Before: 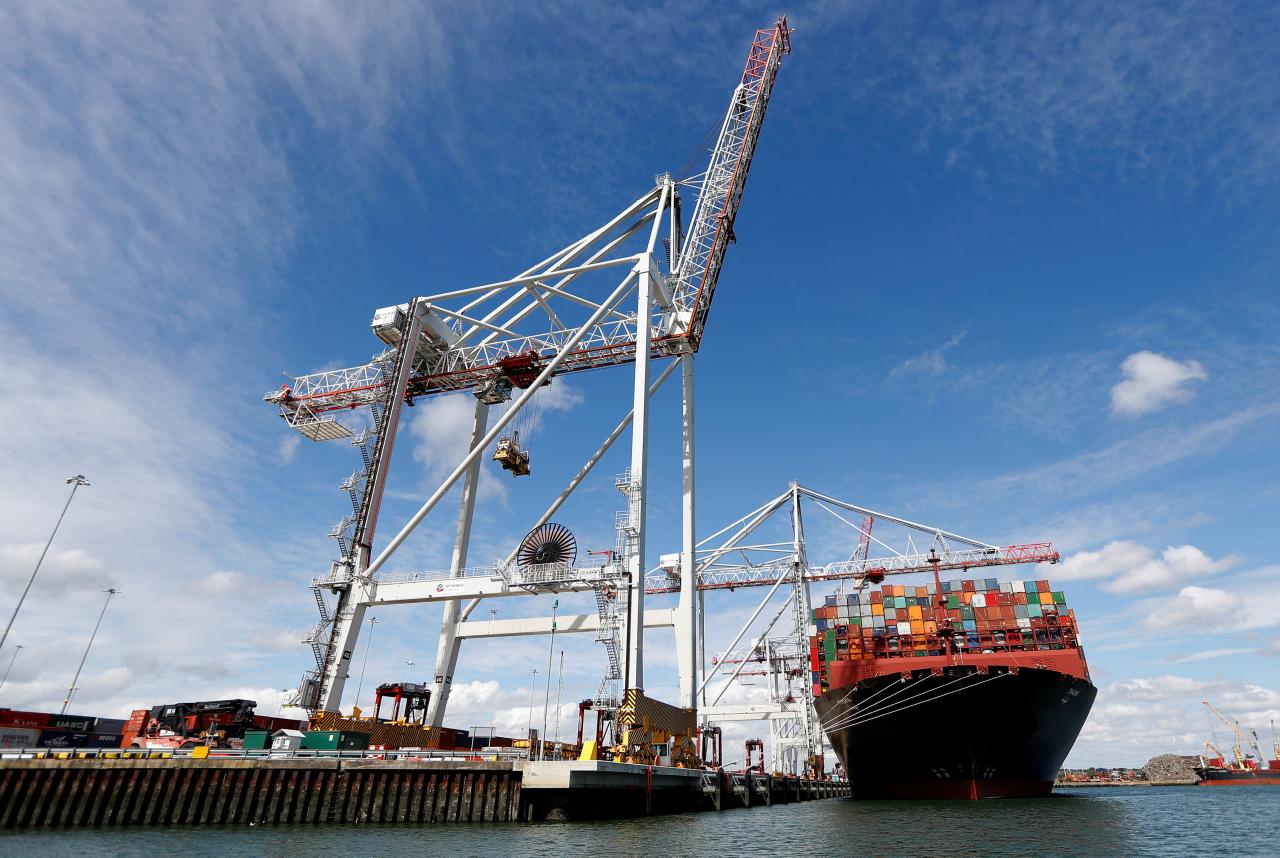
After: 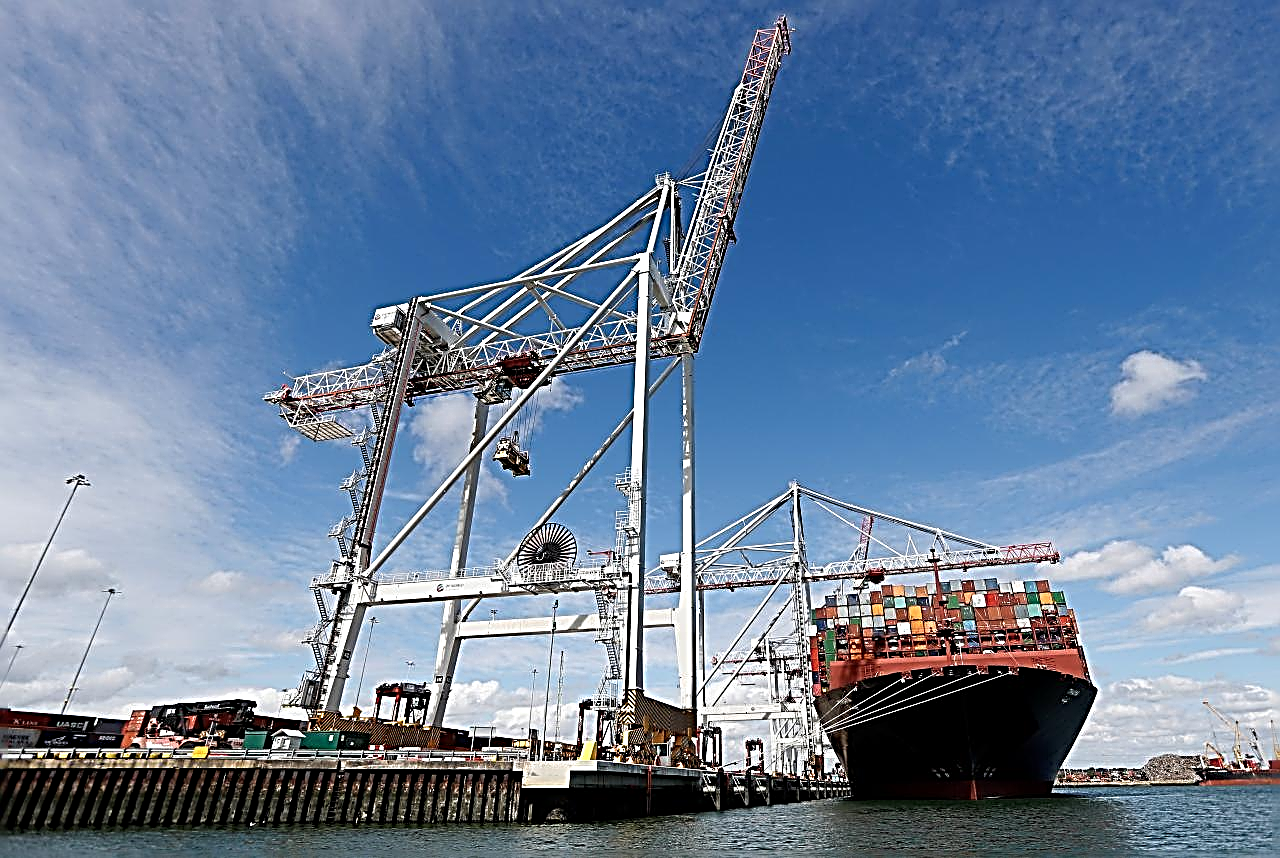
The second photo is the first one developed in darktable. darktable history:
color zones: curves: ch1 [(0.077, 0.436) (0.25, 0.5) (0.75, 0.5)]
sharpen: radius 3.147, amount 1.748
